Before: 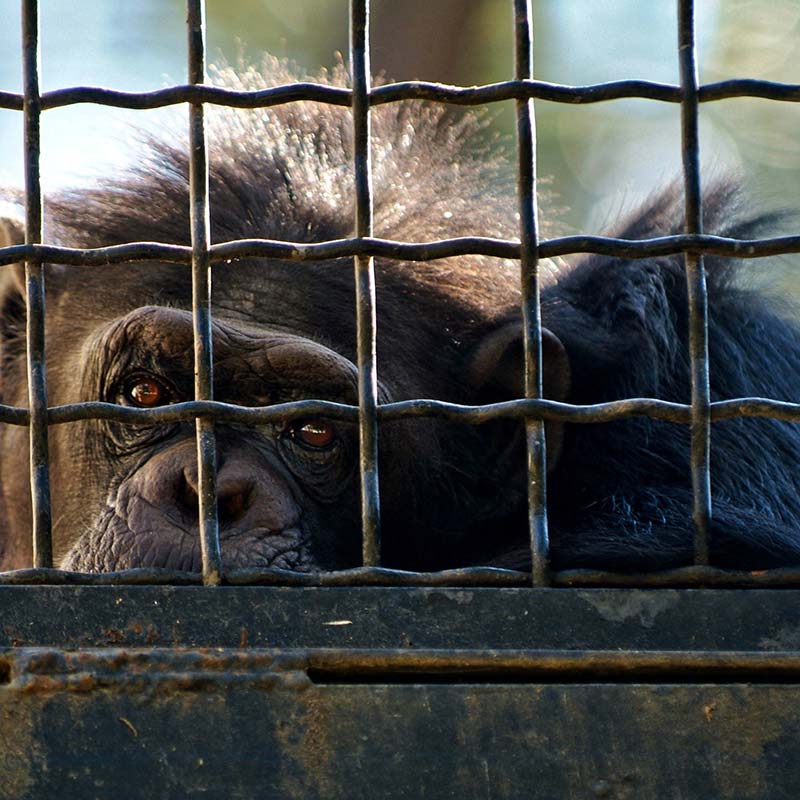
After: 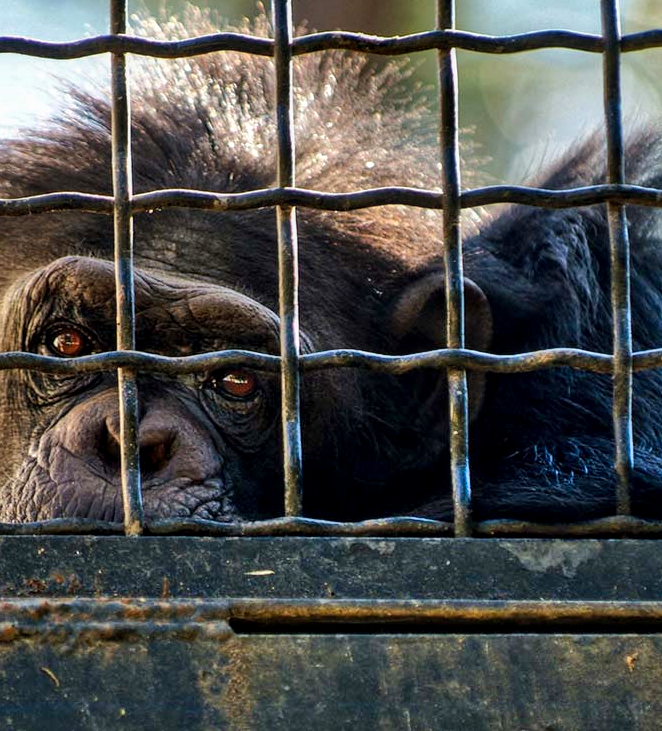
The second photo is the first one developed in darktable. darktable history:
crop: left 9.821%, top 6.297%, right 7.308%, bottom 2.224%
color correction: highlights b* 0.004, saturation 1.11
shadows and highlights: soften with gaussian
local contrast: on, module defaults
